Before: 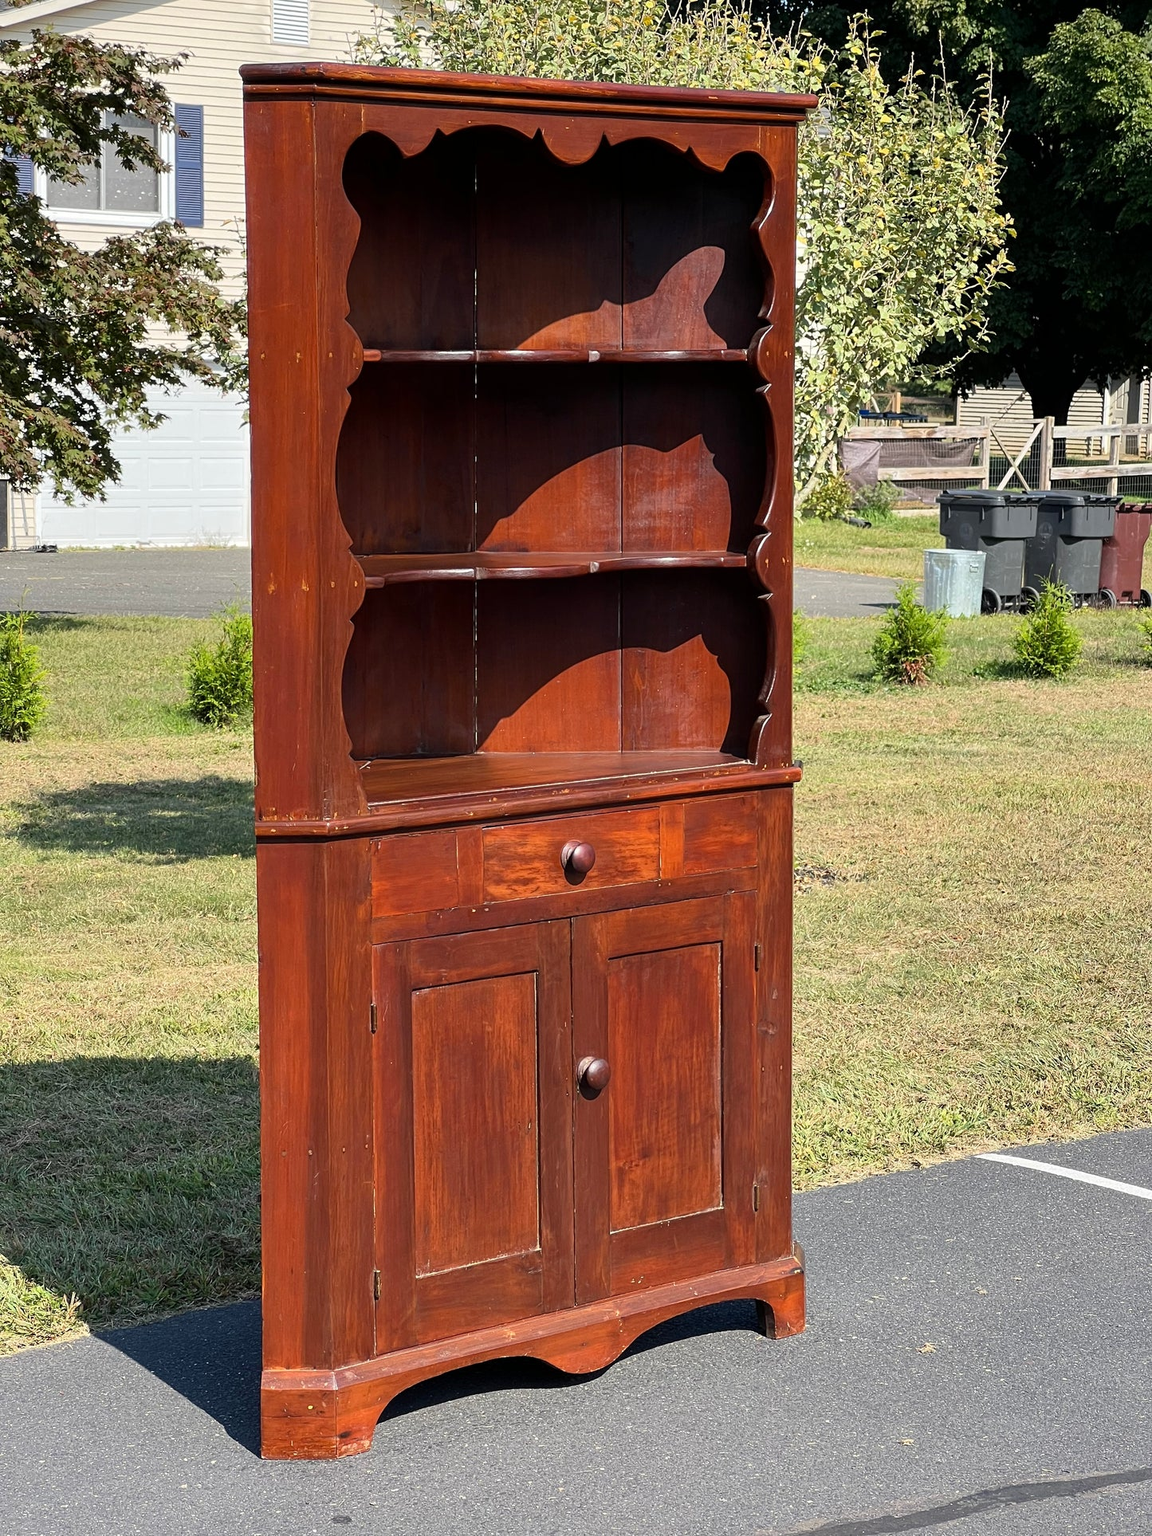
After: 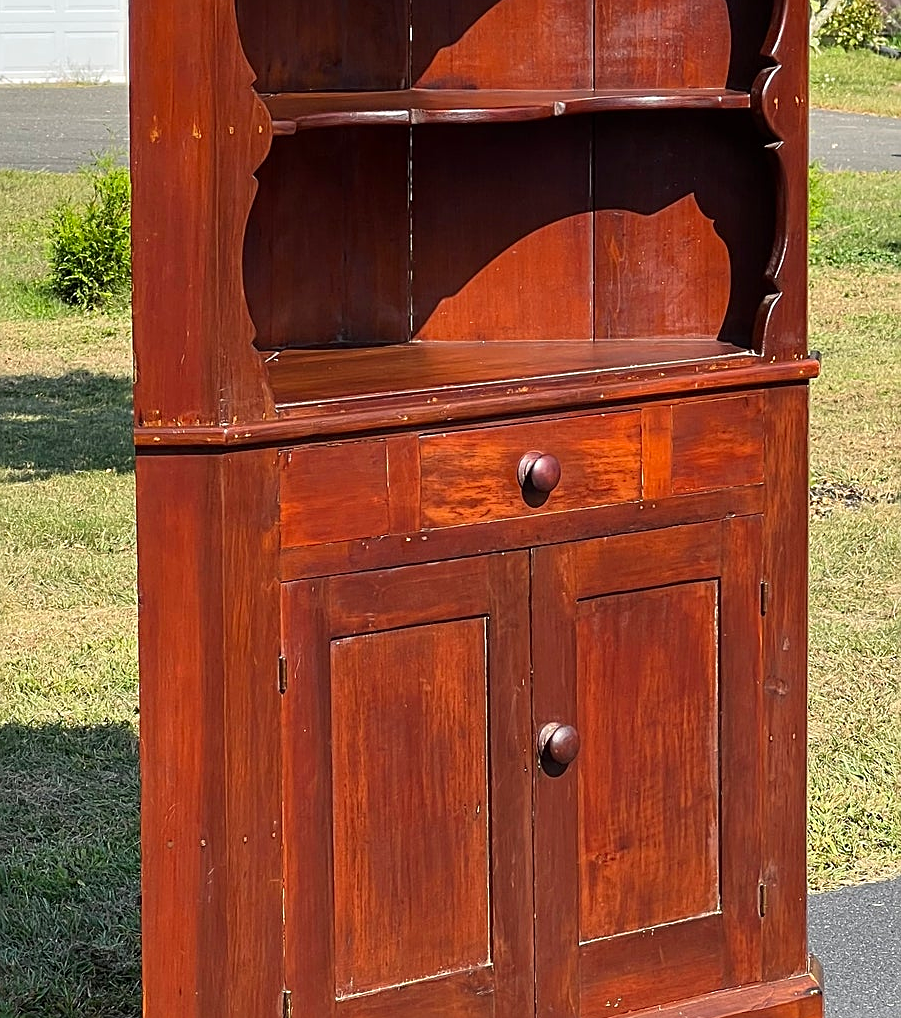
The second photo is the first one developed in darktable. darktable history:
sharpen: on, module defaults
crop: left 12.916%, top 31.318%, right 24.693%, bottom 15.847%
contrast brightness saturation: saturation 0.122
